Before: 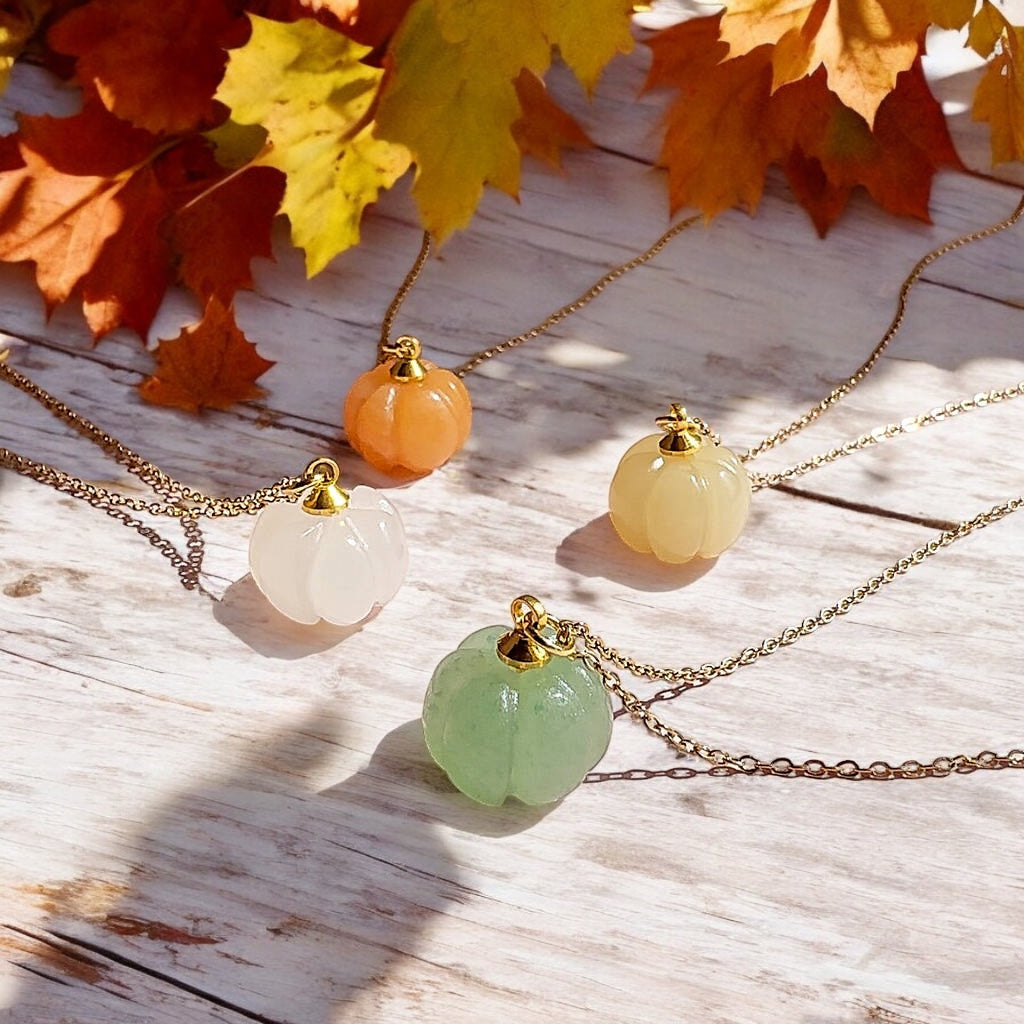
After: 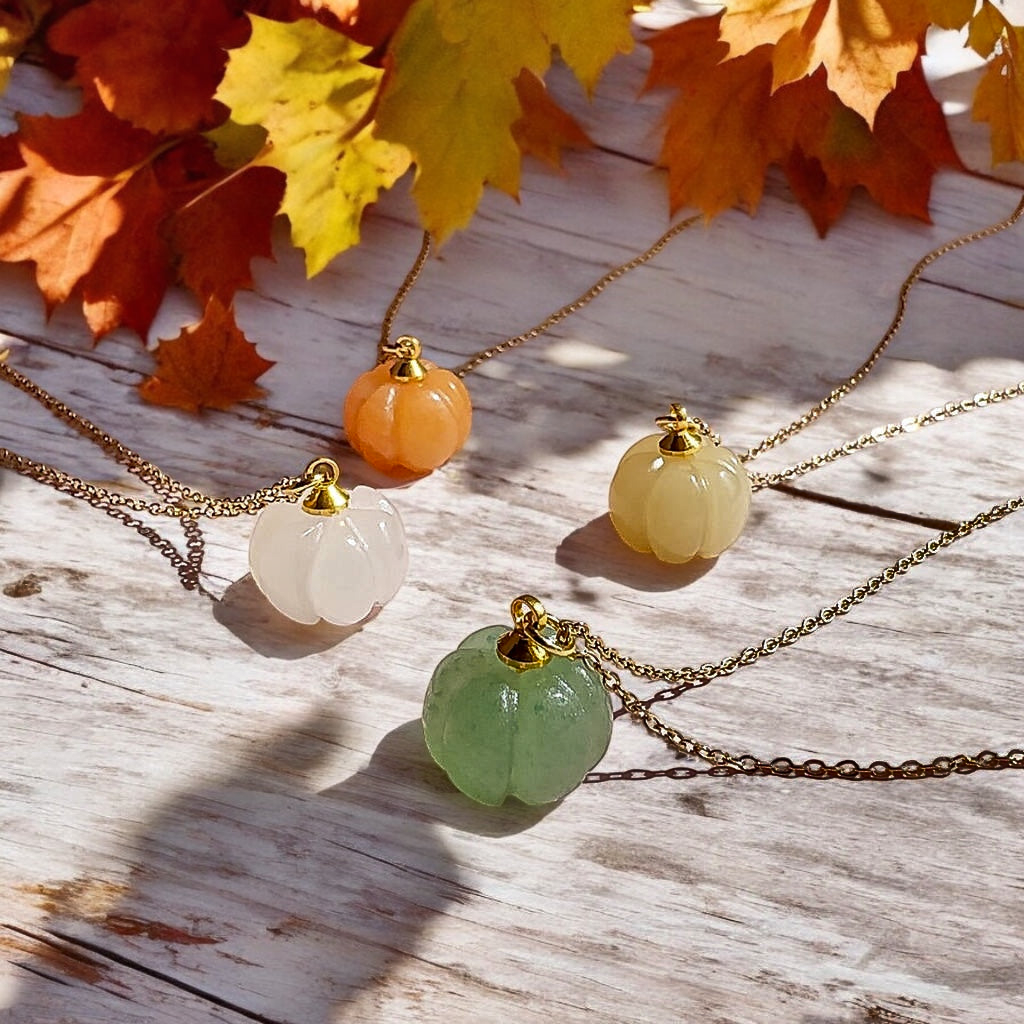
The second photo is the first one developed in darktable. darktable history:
shadows and highlights: radius 108.99, shadows 44.59, highlights -67.03, low approximation 0.01, soften with gaussian
